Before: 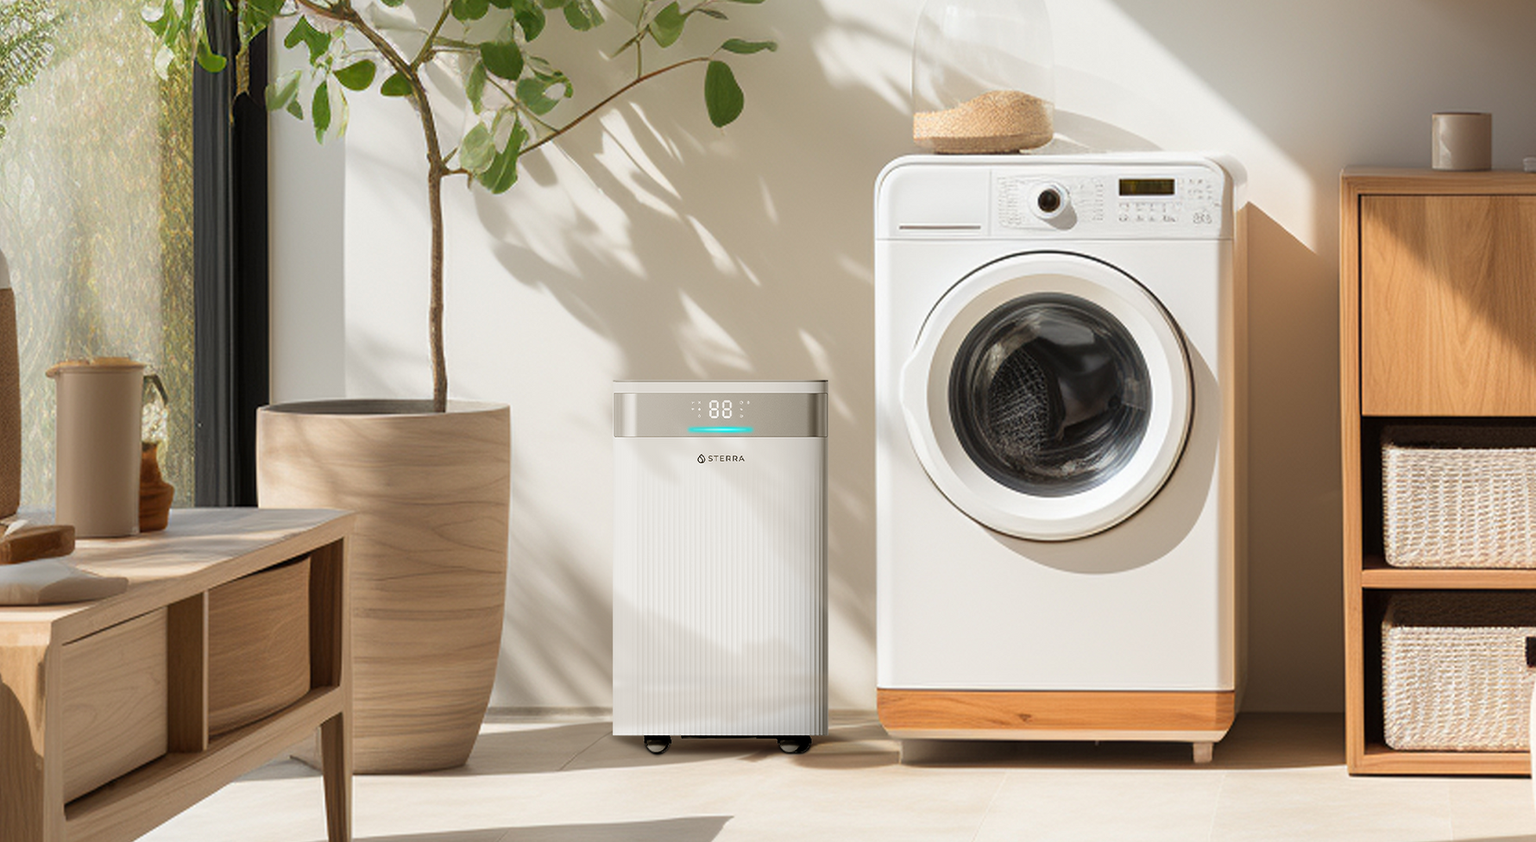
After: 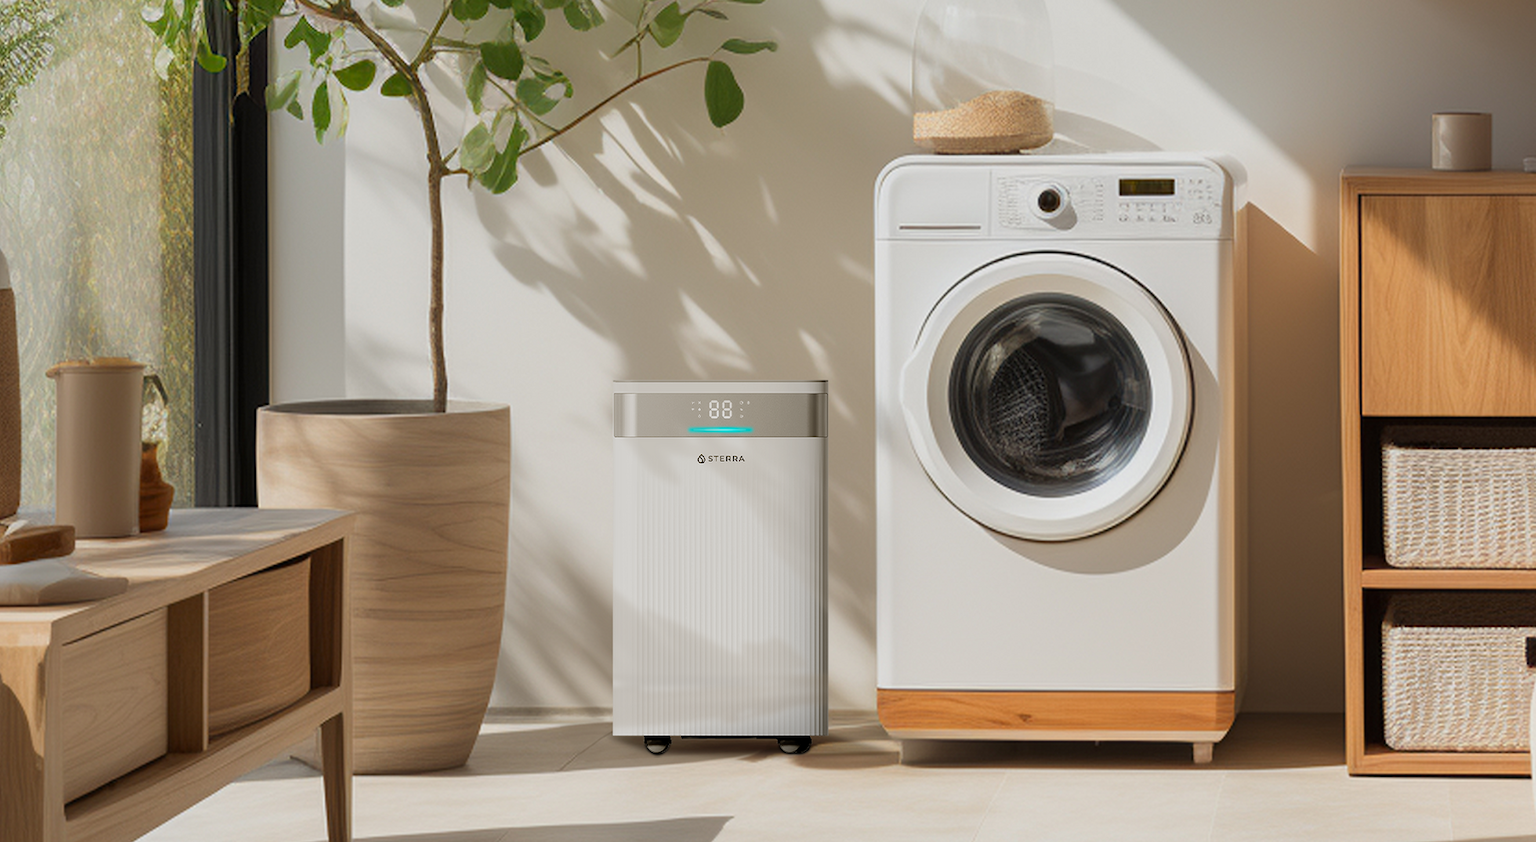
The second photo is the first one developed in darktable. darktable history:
color zones: curves: ch0 [(0, 0.5) (0.143, 0.5) (0.286, 0.5) (0.429, 0.5) (0.571, 0.5) (0.714, 0.476) (0.857, 0.5) (1, 0.5)]; ch2 [(0, 0.5) (0.143, 0.5) (0.286, 0.5) (0.429, 0.5) (0.571, 0.5) (0.714, 0.487) (0.857, 0.5) (1, 0.5)]
shadows and highlights: radius 121.13, shadows 21.4, white point adjustment -9.72, highlights -14.39, soften with gaussian
